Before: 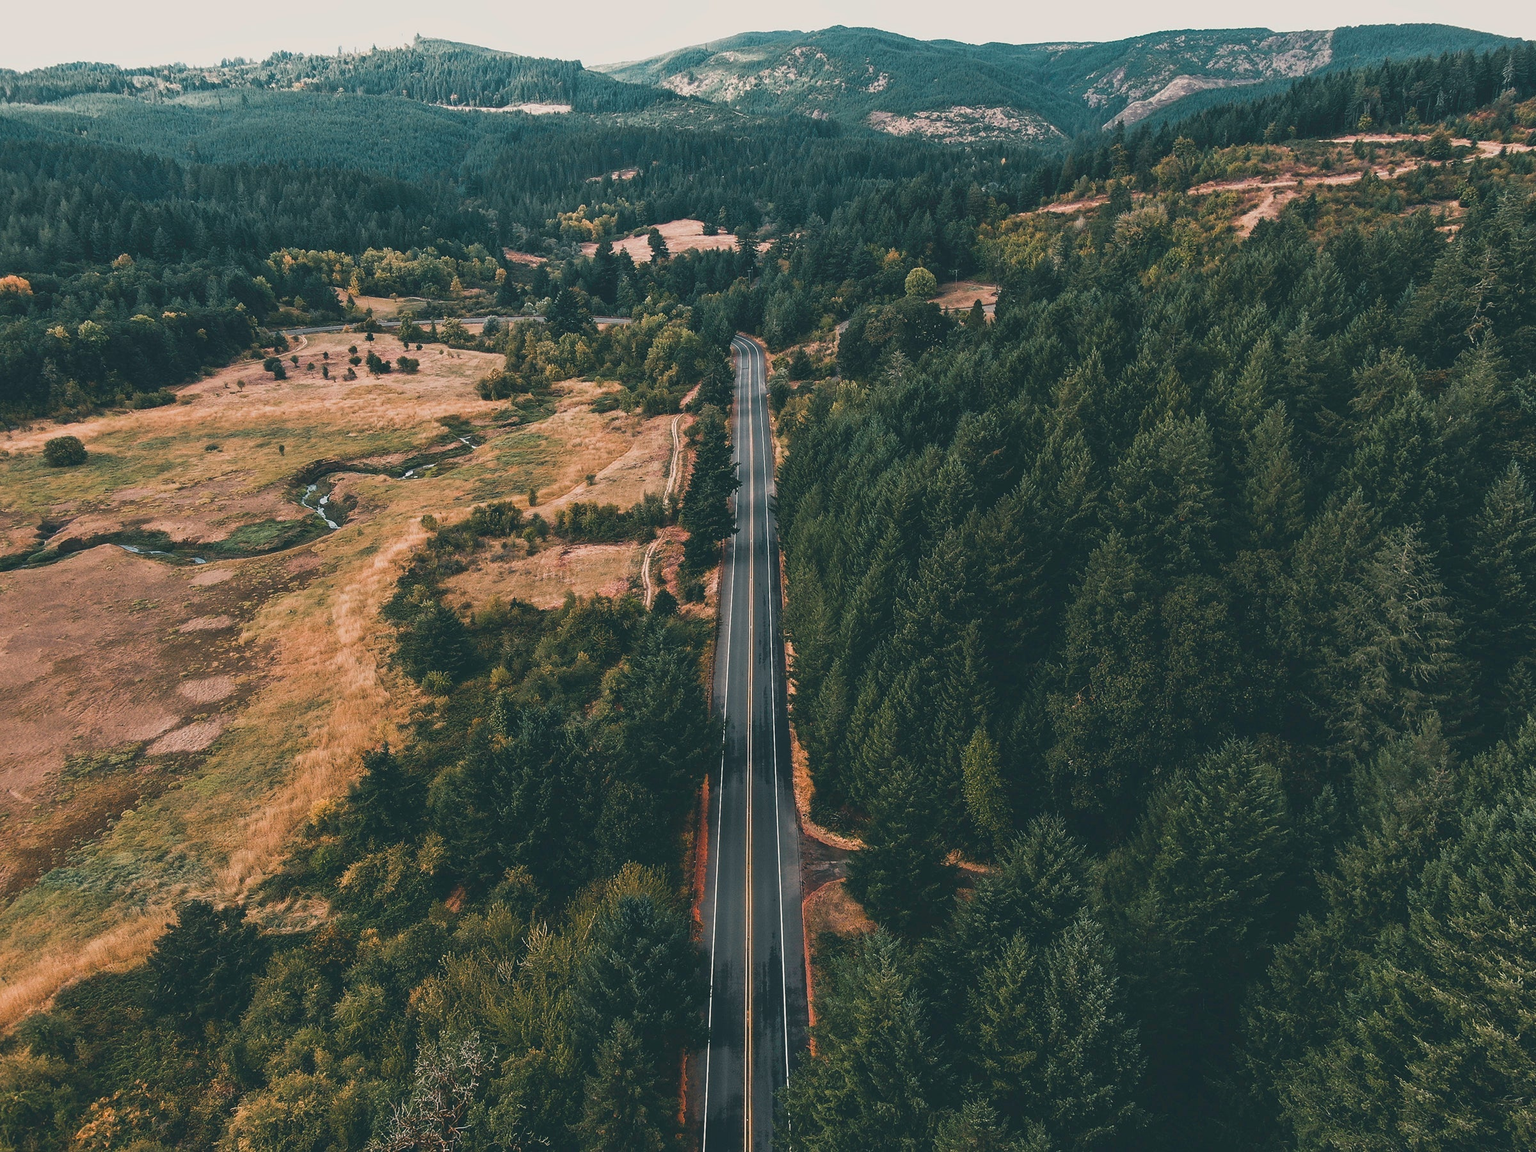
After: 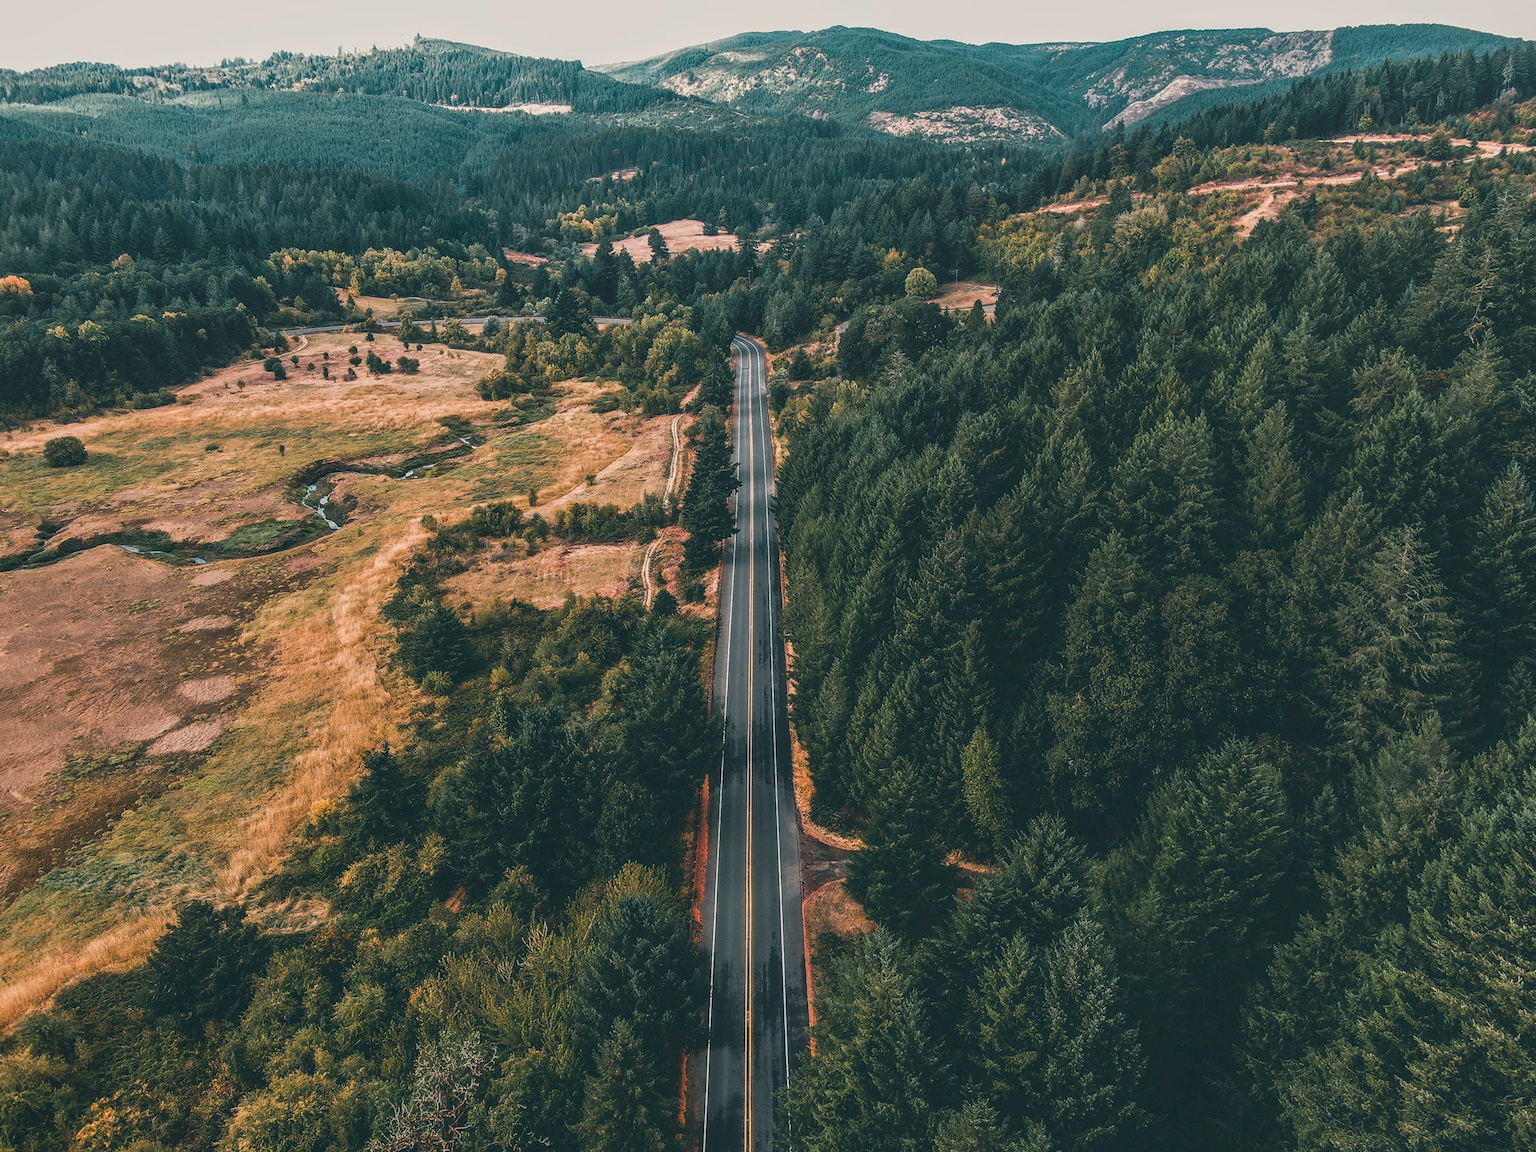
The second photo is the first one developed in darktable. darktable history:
color balance rgb: perceptual saturation grading › global saturation 10%
local contrast: highlights 0%, shadows 0%, detail 133%
